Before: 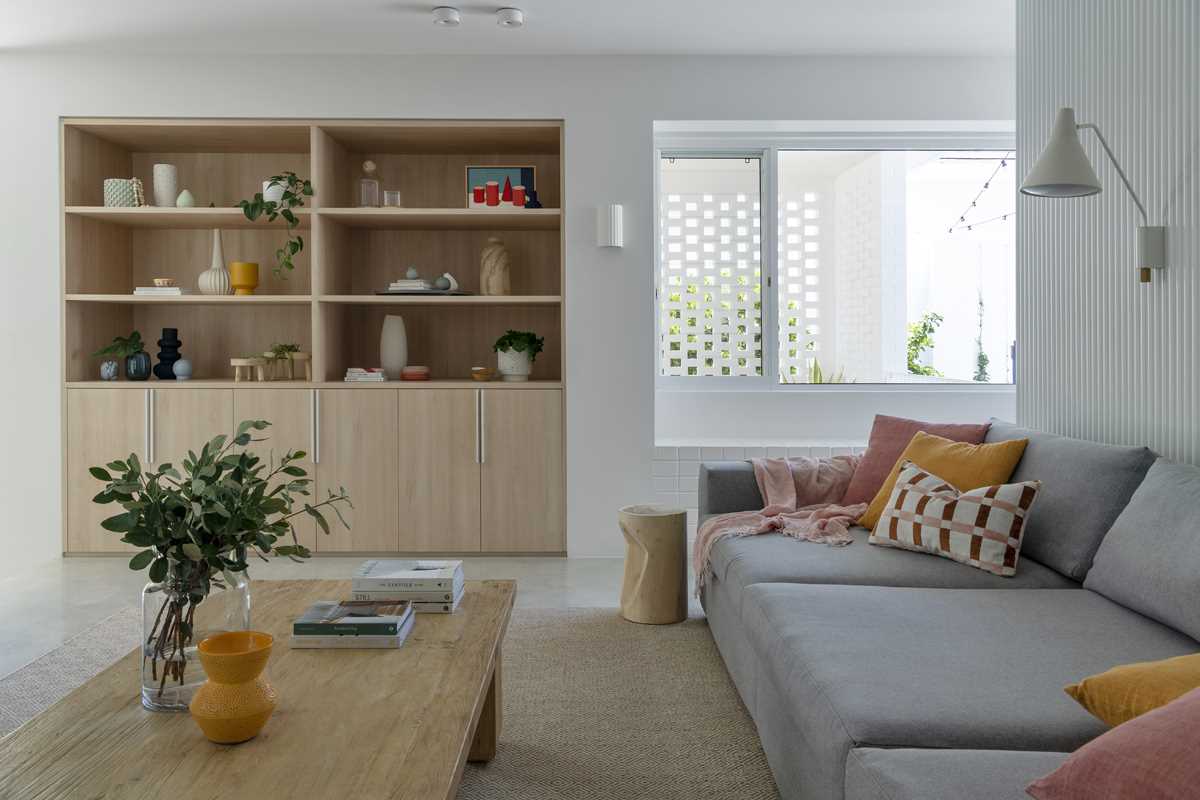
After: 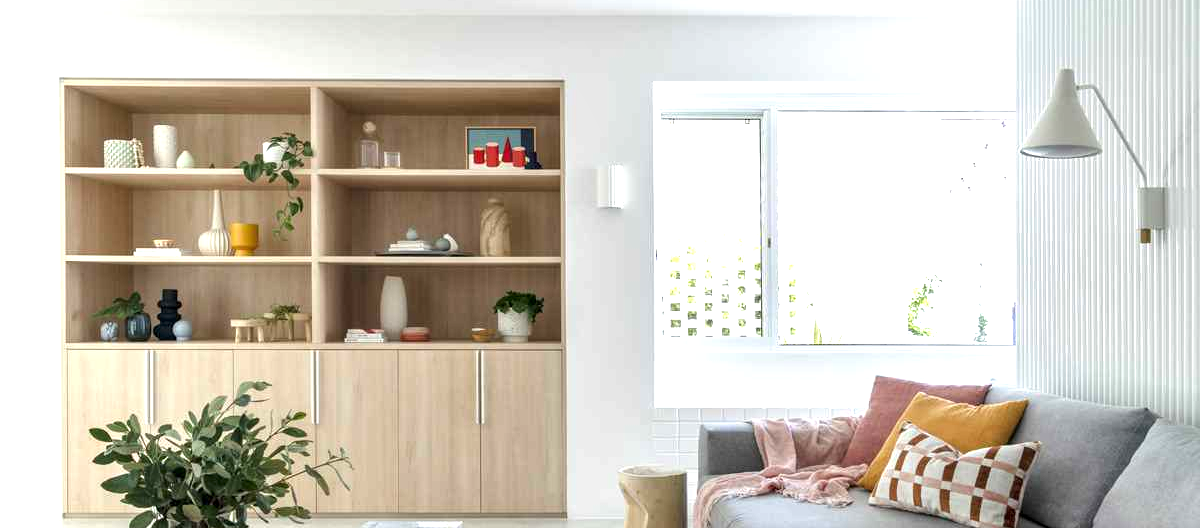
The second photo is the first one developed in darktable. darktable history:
local contrast: highlights 102%, shadows 101%, detail 119%, midtone range 0.2
exposure: black level correction 0, exposure 1.199 EV, compensate highlight preservation false
crop and rotate: top 4.918%, bottom 29.026%
